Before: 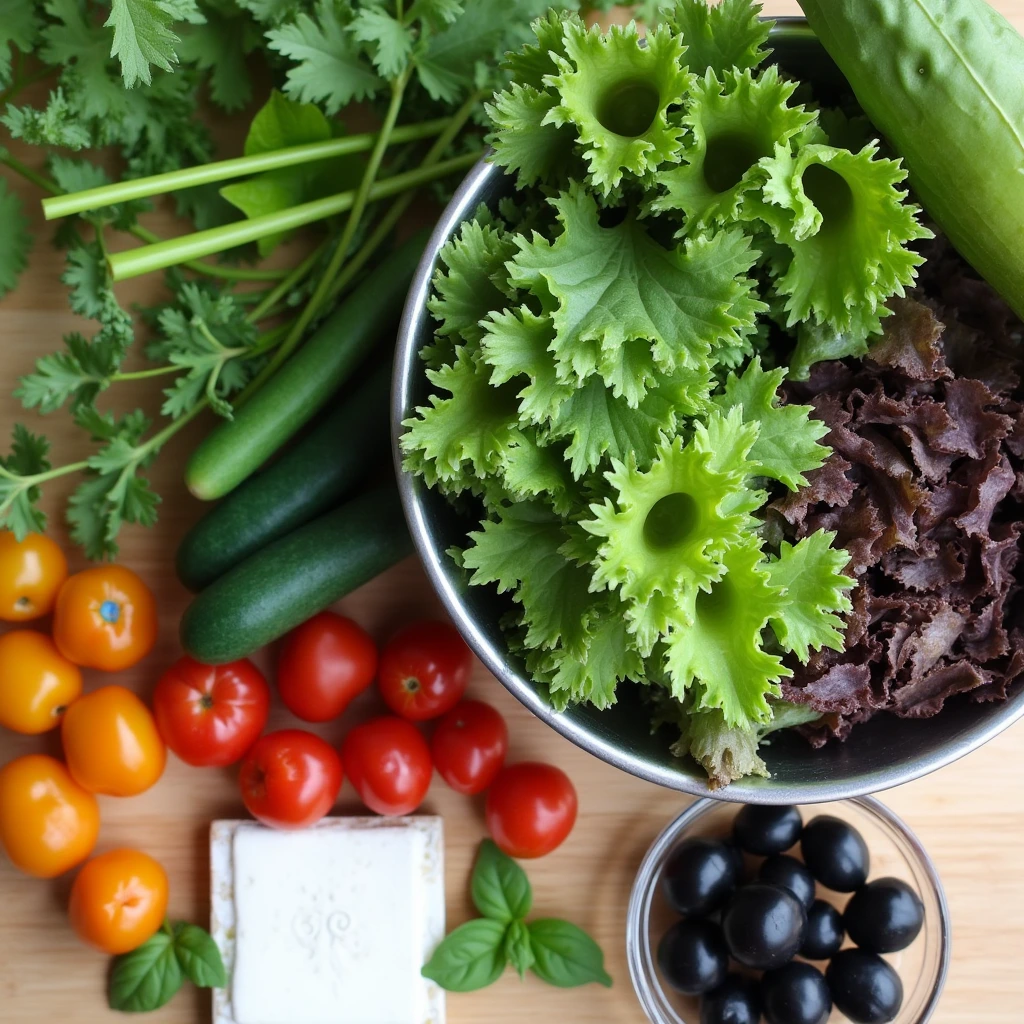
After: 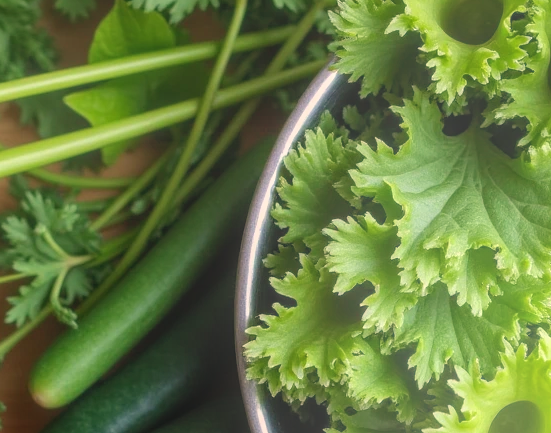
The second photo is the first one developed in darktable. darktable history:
white balance: red 1.127, blue 0.943
local contrast: highlights 73%, shadows 15%, midtone range 0.197
crop: left 15.306%, top 9.065%, right 30.789%, bottom 48.638%
exposure: exposure 0.217 EV, compensate highlight preservation false
bloom: on, module defaults
